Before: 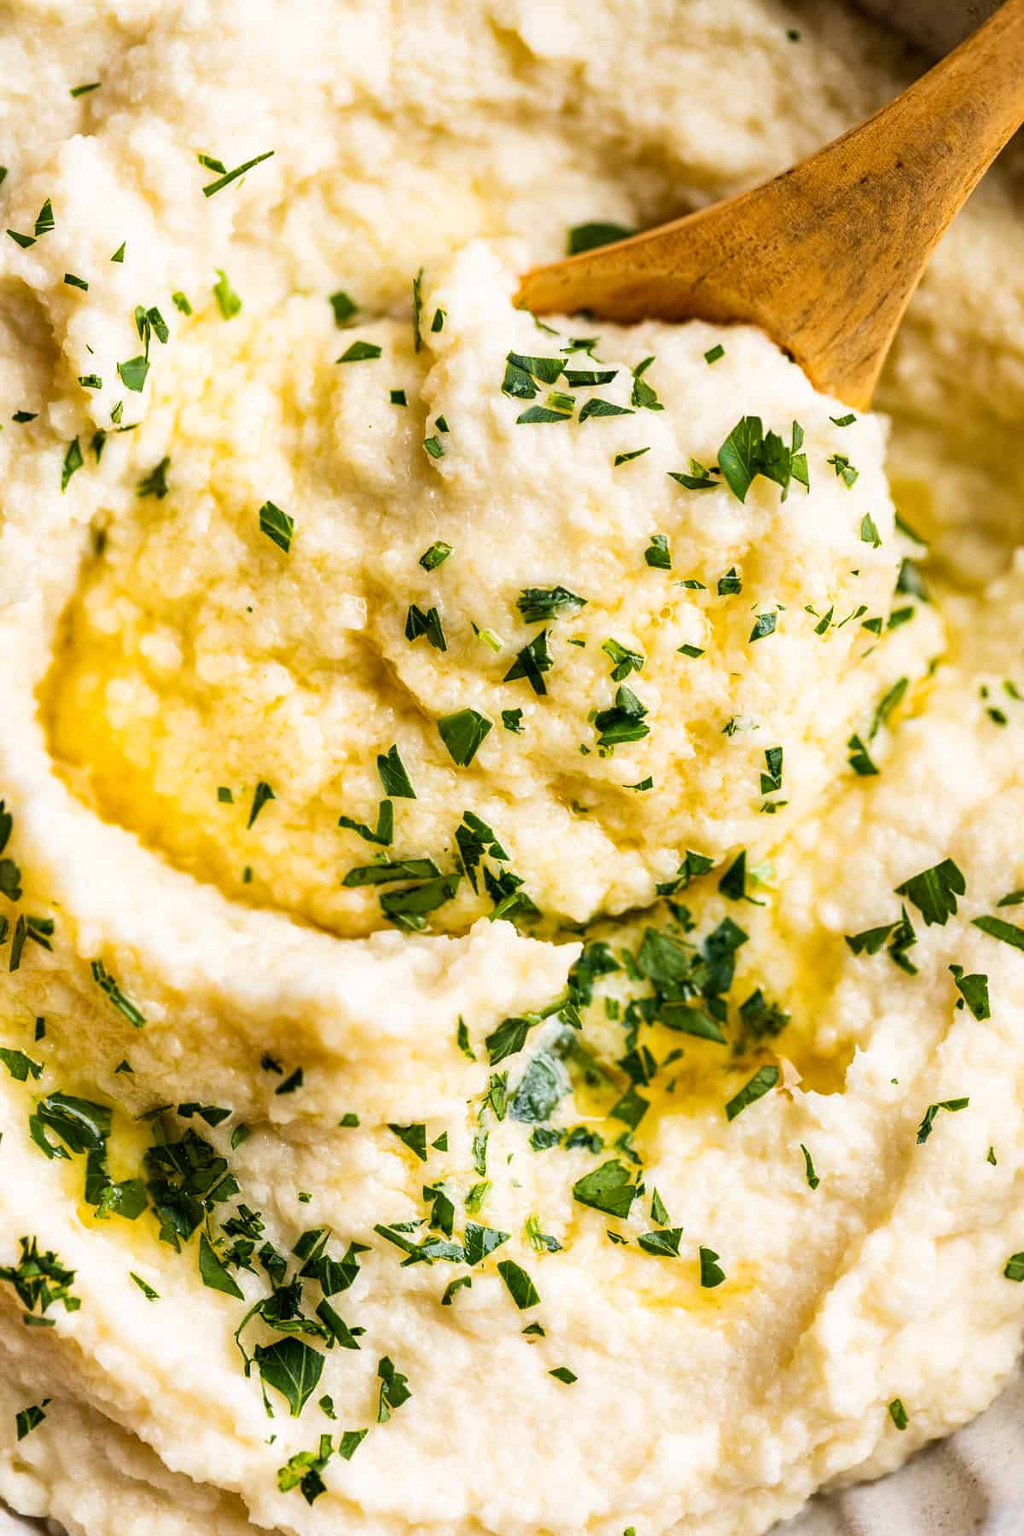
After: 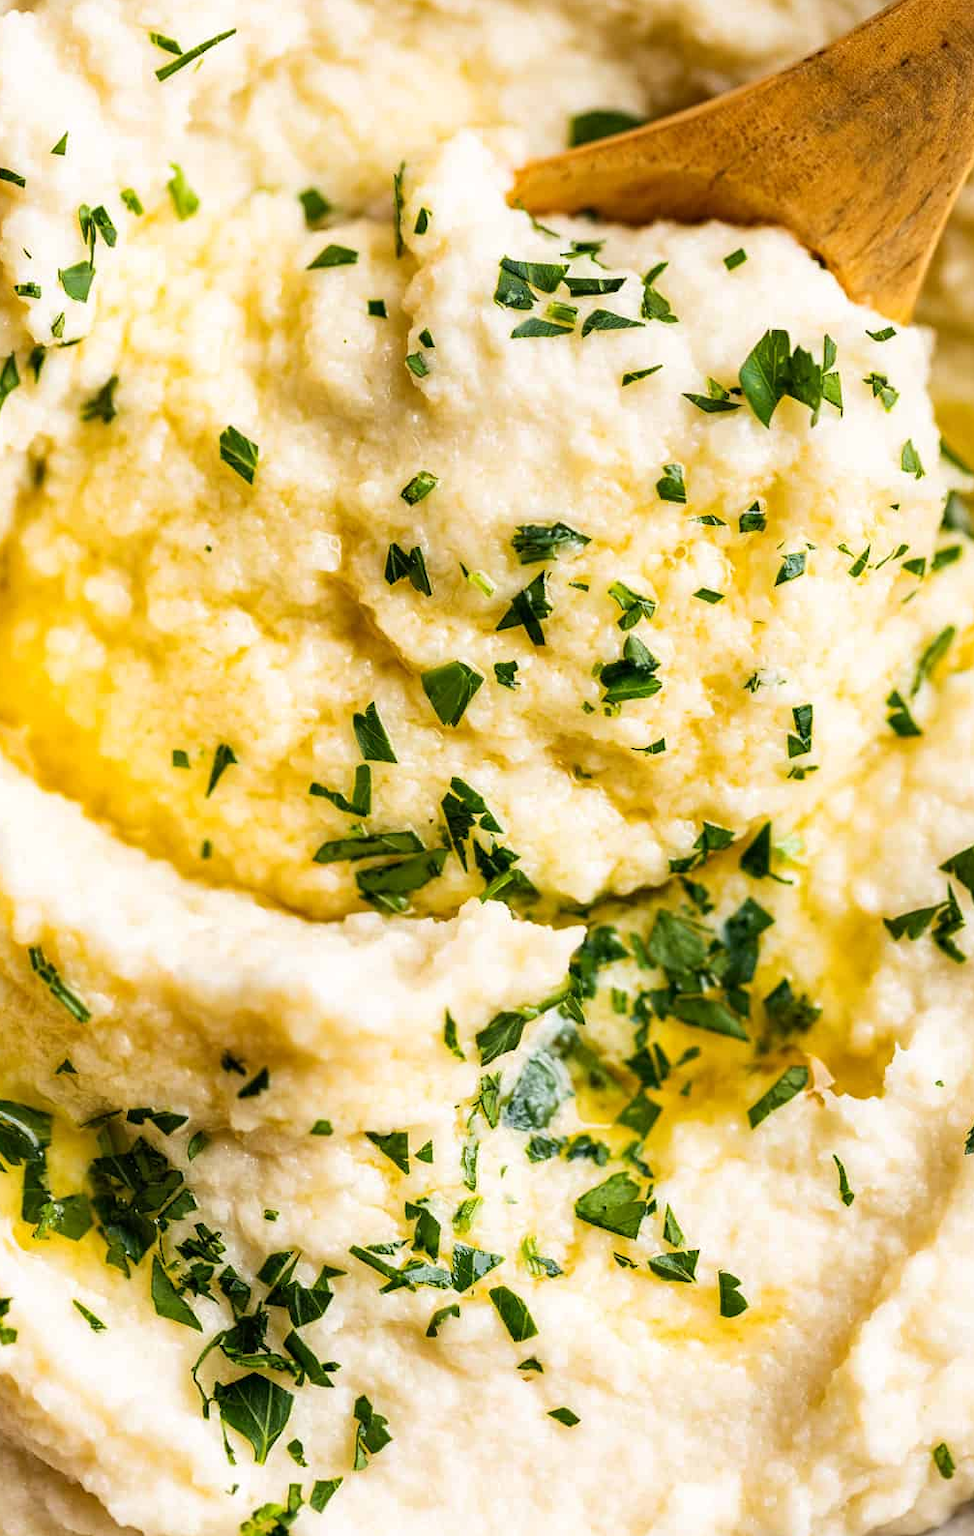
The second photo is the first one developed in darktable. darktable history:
exposure: exposure 0.014 EV, compensate highlight preservation false
crop: left 6.446%, top 8.188%, right 9.538%, bottom 3.548%
